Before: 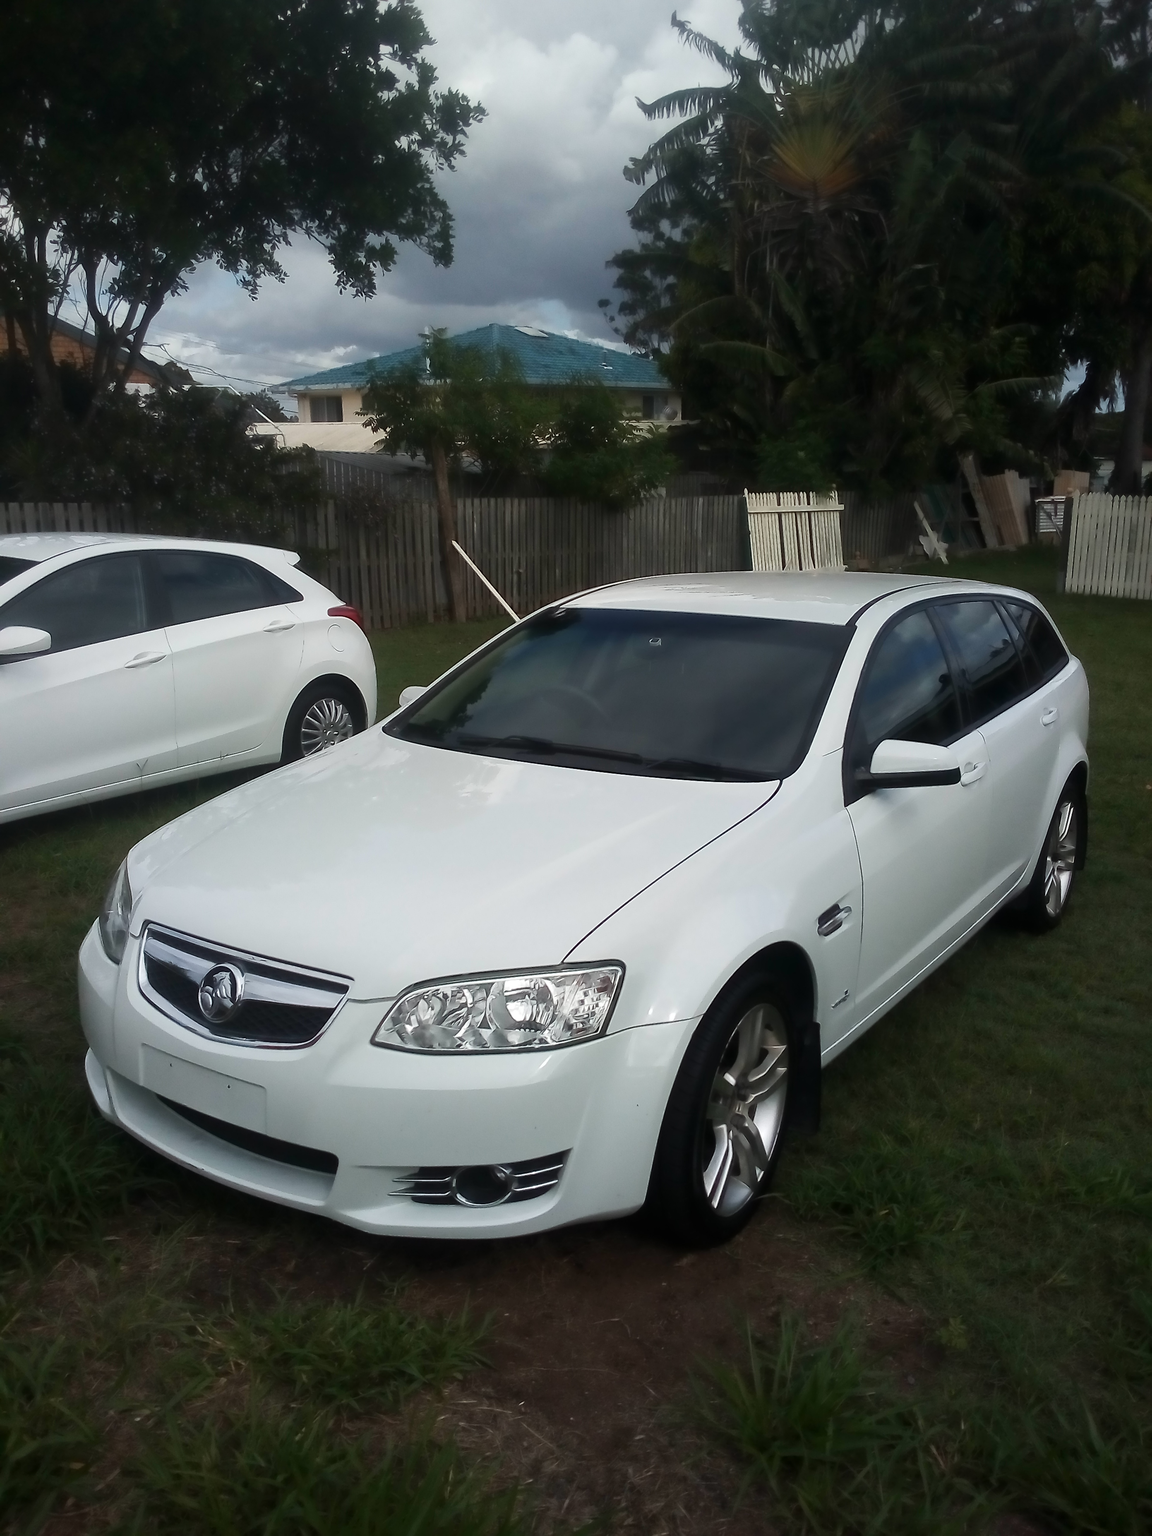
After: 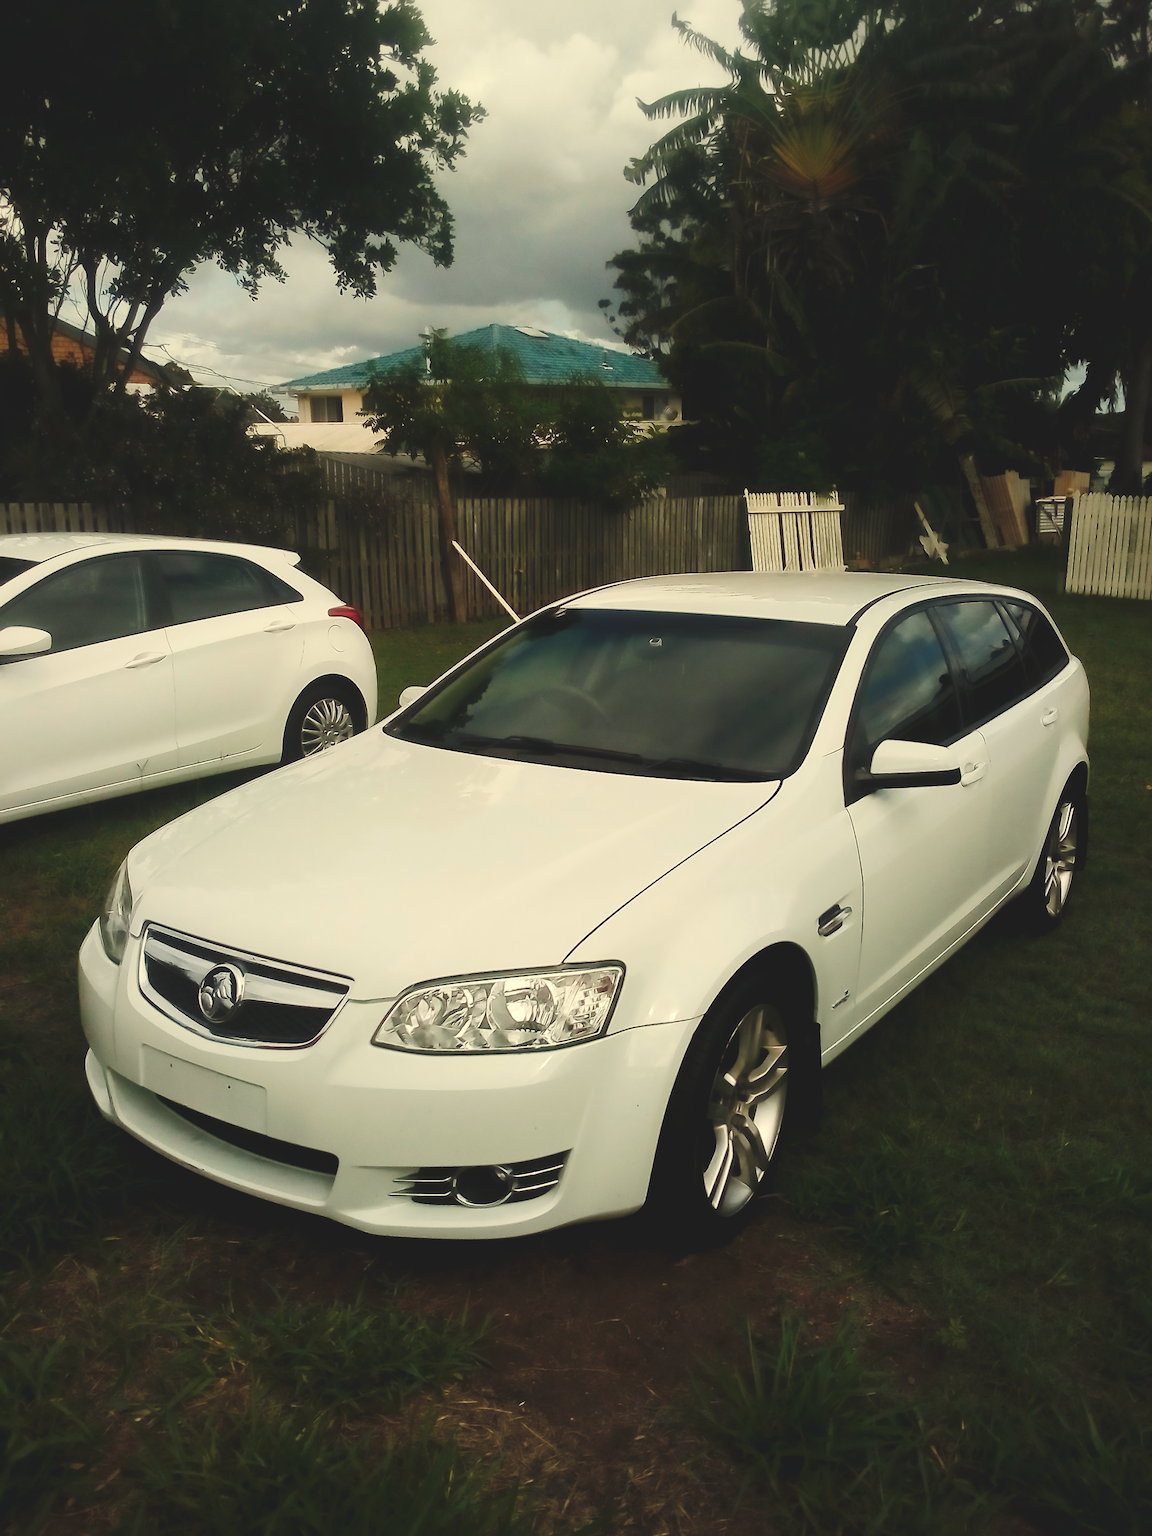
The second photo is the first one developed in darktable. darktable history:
white balance: red 1.08, blue 0.791
tone curve: curves: ch0 [(0, 0) (0.003, 0.112) (0.011, 0.115) (0.025, 0.111) (0.044, 0.114) (0.069, 0.126) (0.1, 0.144) (0.136, 0.164) (0.177, 0.196) (0.224, 0.249) (0.277, 0.316) (0.335, 0.401) (0.399, 0.487) (0.468, 0.571) (0.543, 0.647) (0.623, 0.728) (0.709, 0.795) (0.801, 0.866) (0.898, 0.933) (1, 1)], preserve colors none
